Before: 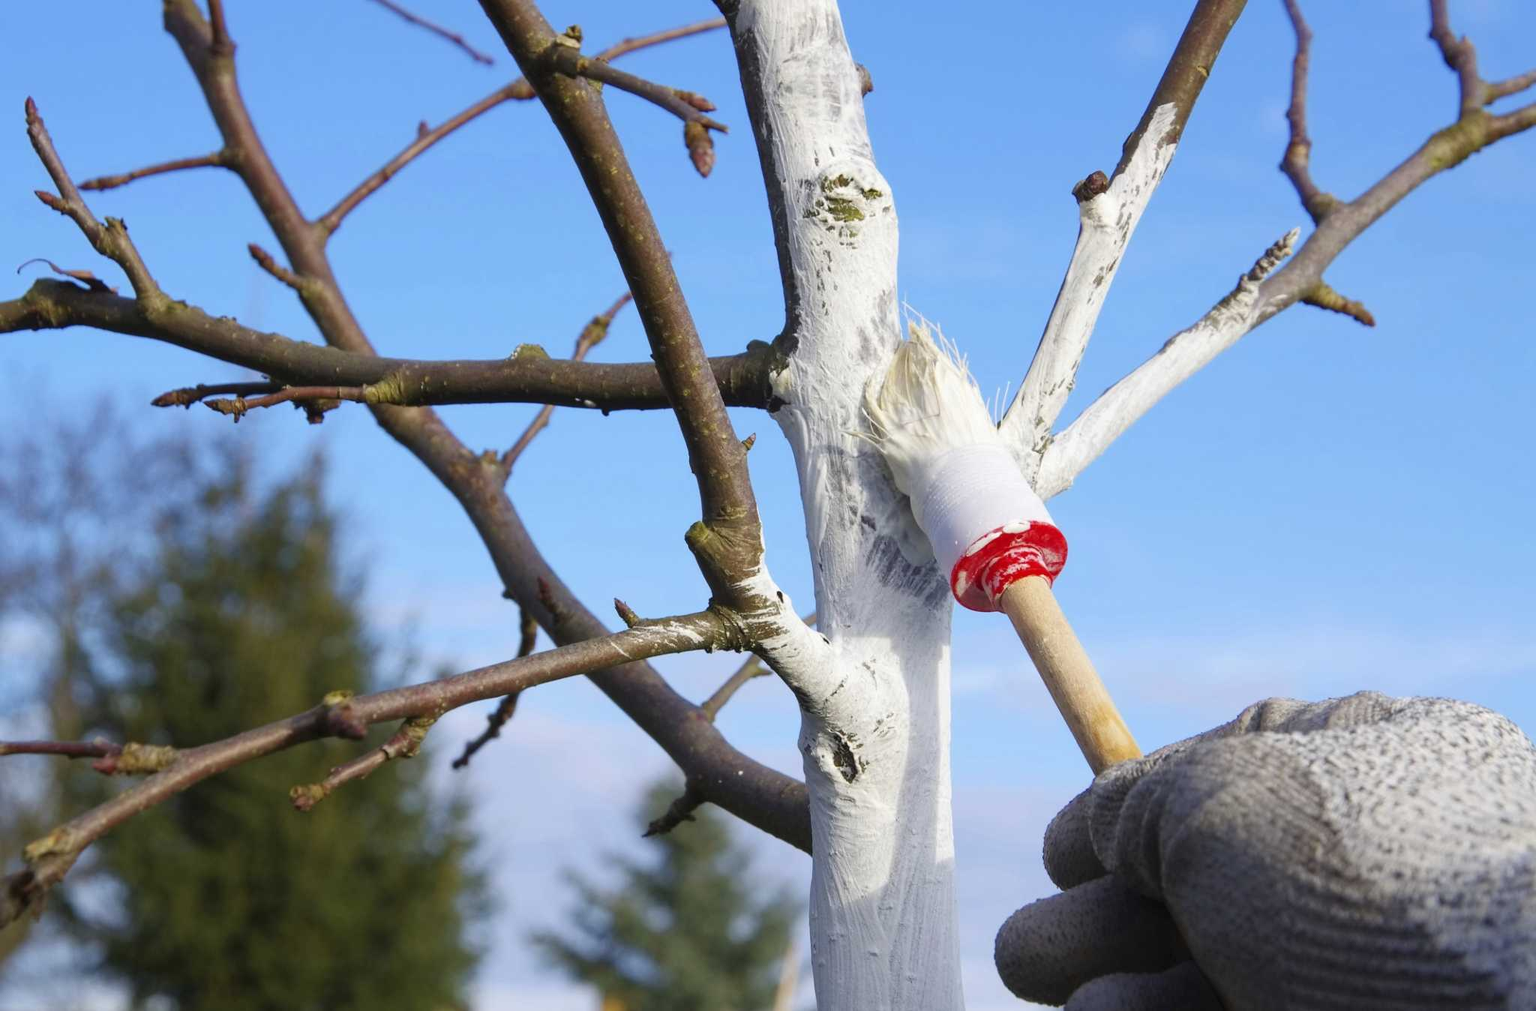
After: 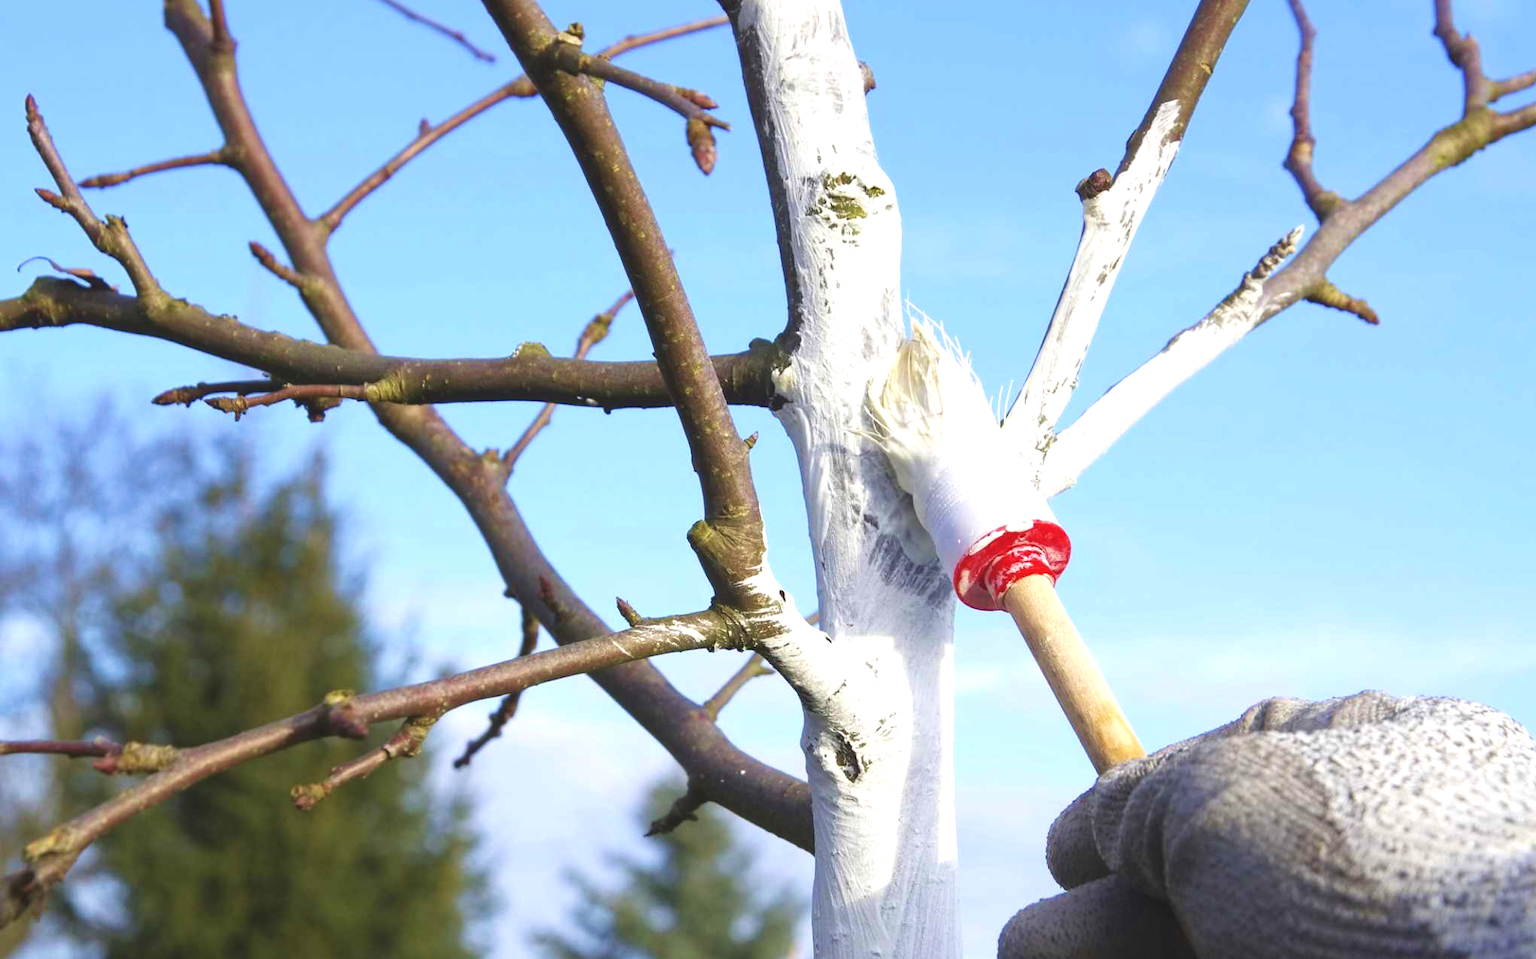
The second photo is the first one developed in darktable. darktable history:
crop: top 0.32%, right 0.261%, bottom 5.088%
exposure: black level correction -0.005, exposure 0.622 EV, compensate highlight preservation false
velvia: on, module defaults
